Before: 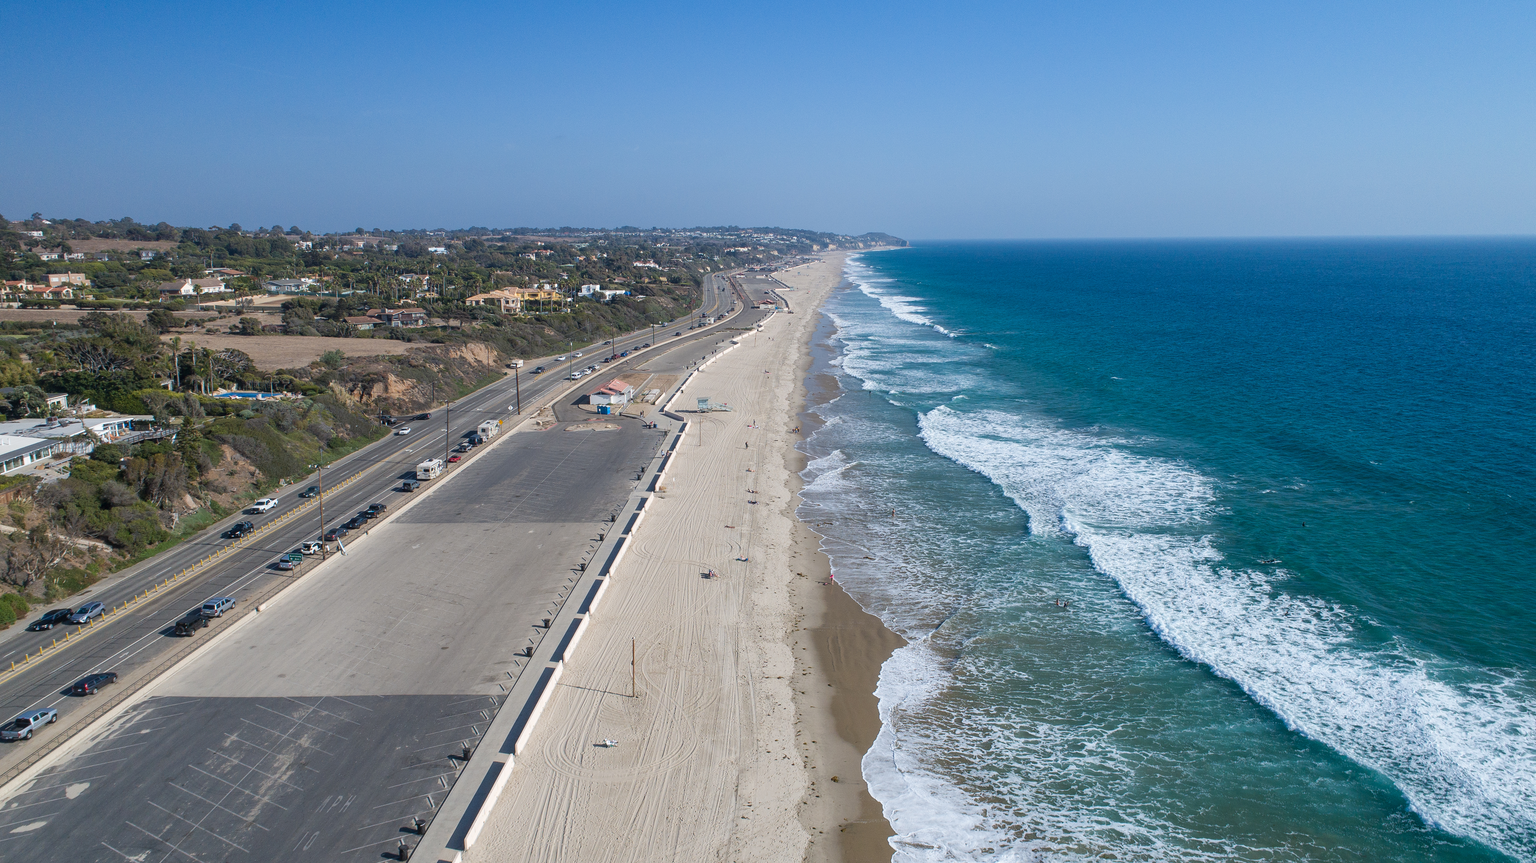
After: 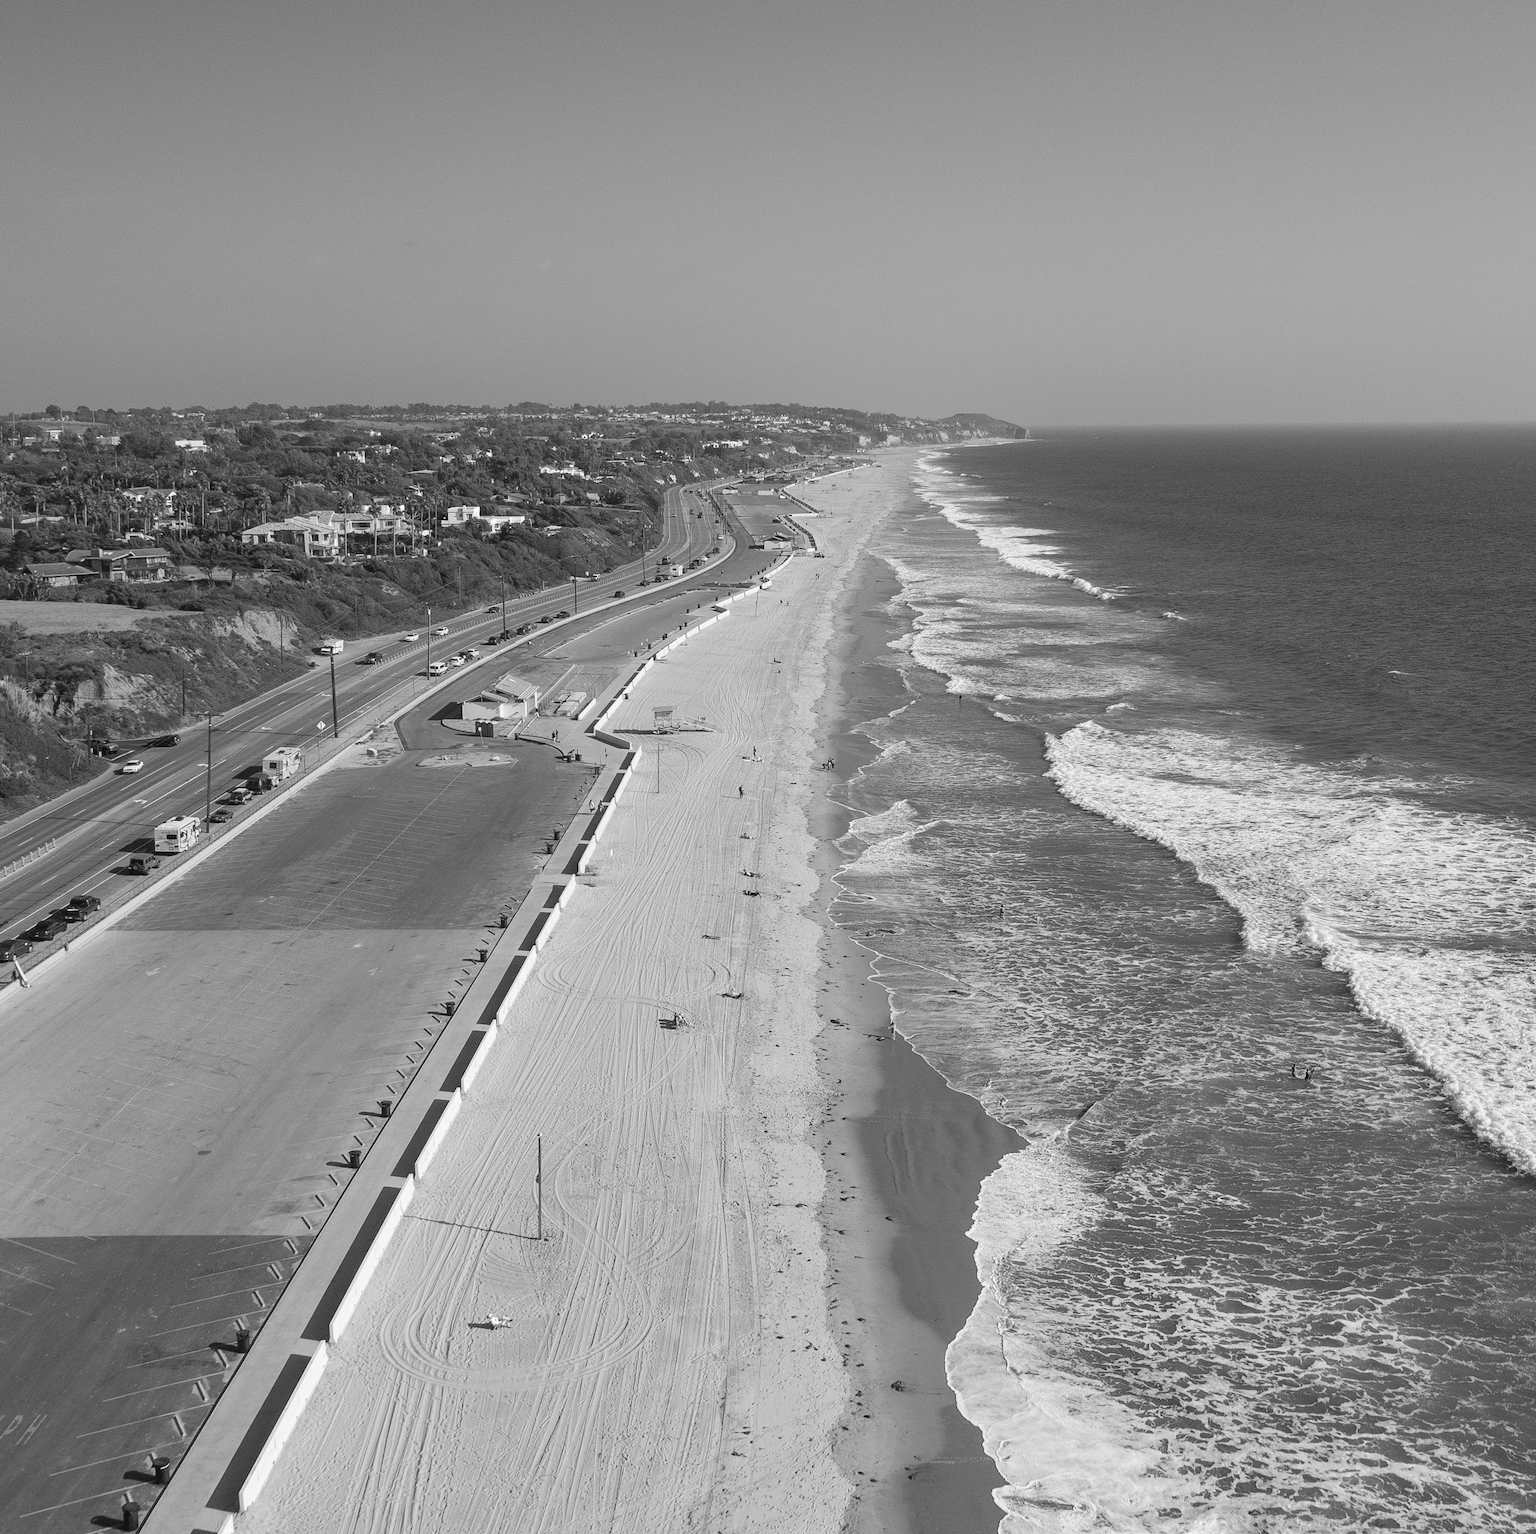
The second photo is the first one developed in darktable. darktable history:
crop: left 21.496%, right 22.254%
monochrome: on, module defaults
